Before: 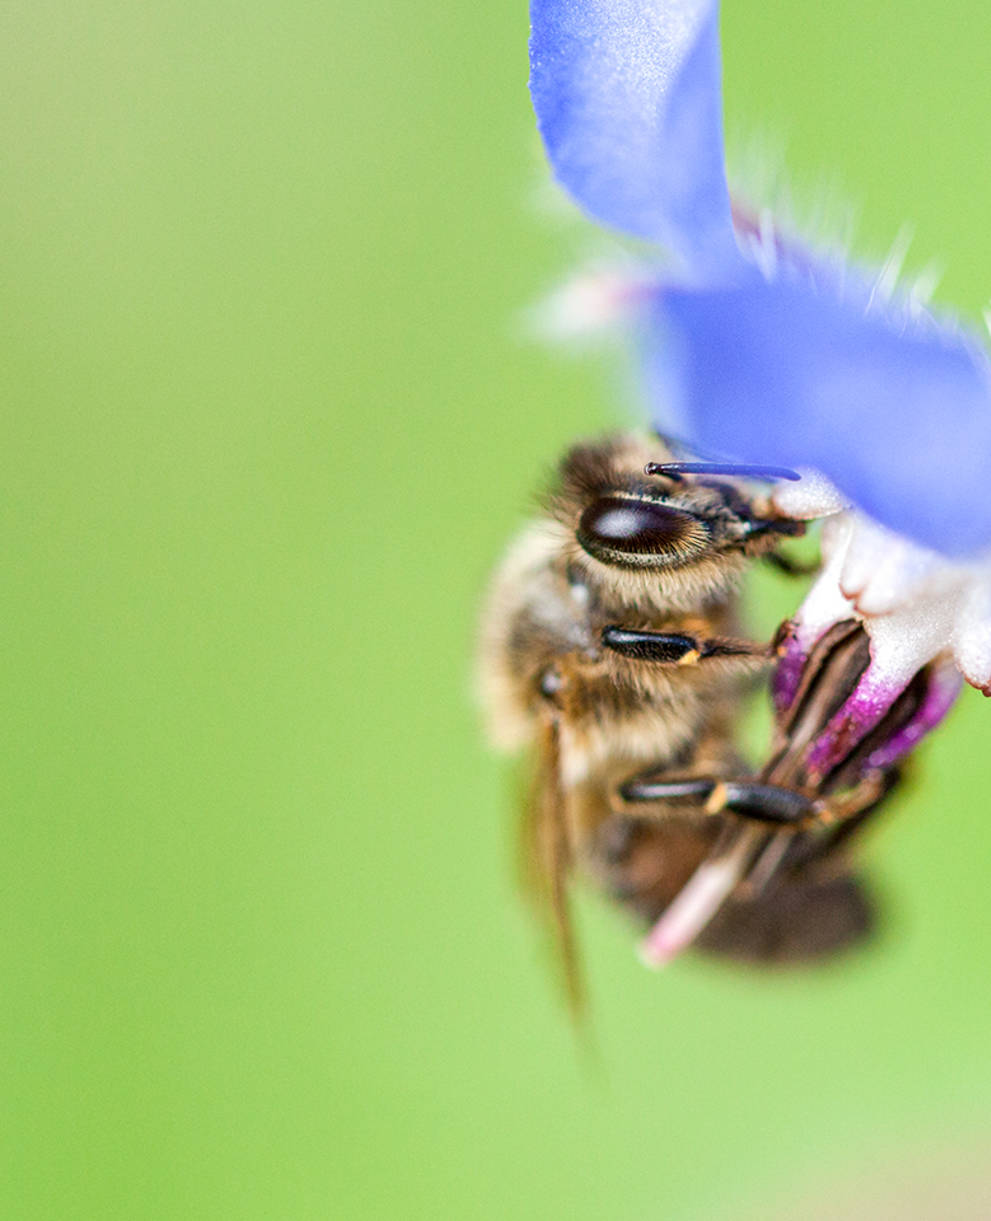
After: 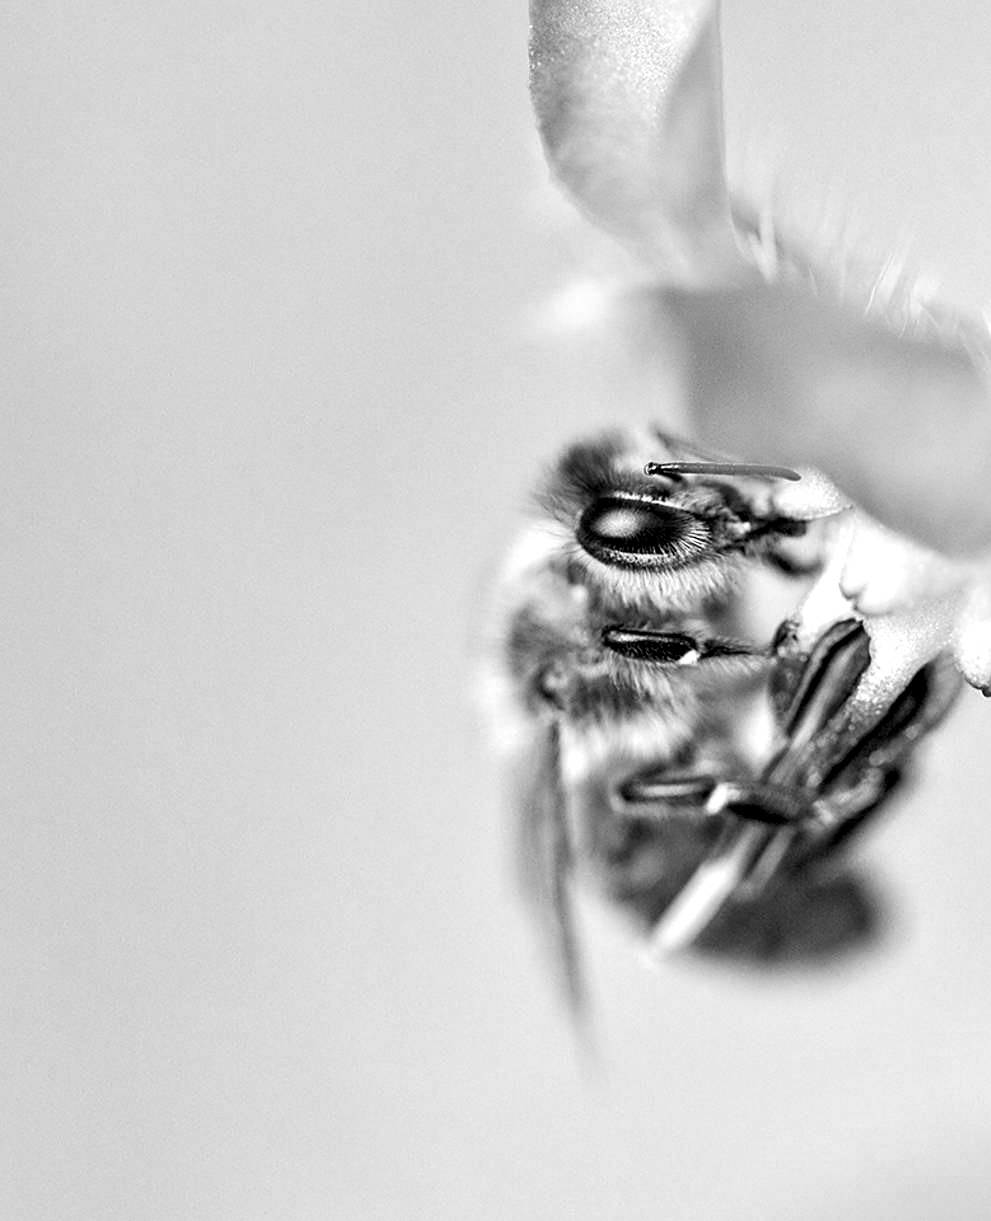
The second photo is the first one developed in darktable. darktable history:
monochrome: on, module defaults
contrast equalizer: y [[0.536, 0.565, 0.581, 0.516, 0.52, 0.491], [0.5 ×6], [0.5 ×6], [0 ×6], [0 ×6]]
color zones: curves: ch0 [(0.257, 0.558) (0.75, 0.565)]; ch1 [(0.004, 0.857) (0.14, 0.416) (0.257, 0.695) (0.442, 0.032) (0.736, 0.266) (0.891, 0.741)]; ch2 [(0, 0.623) (0.112, 0.436) (0.271, 0.474) (0.516, 0.64) (0.743, 0.286)]
sharpen: on, module defaults
